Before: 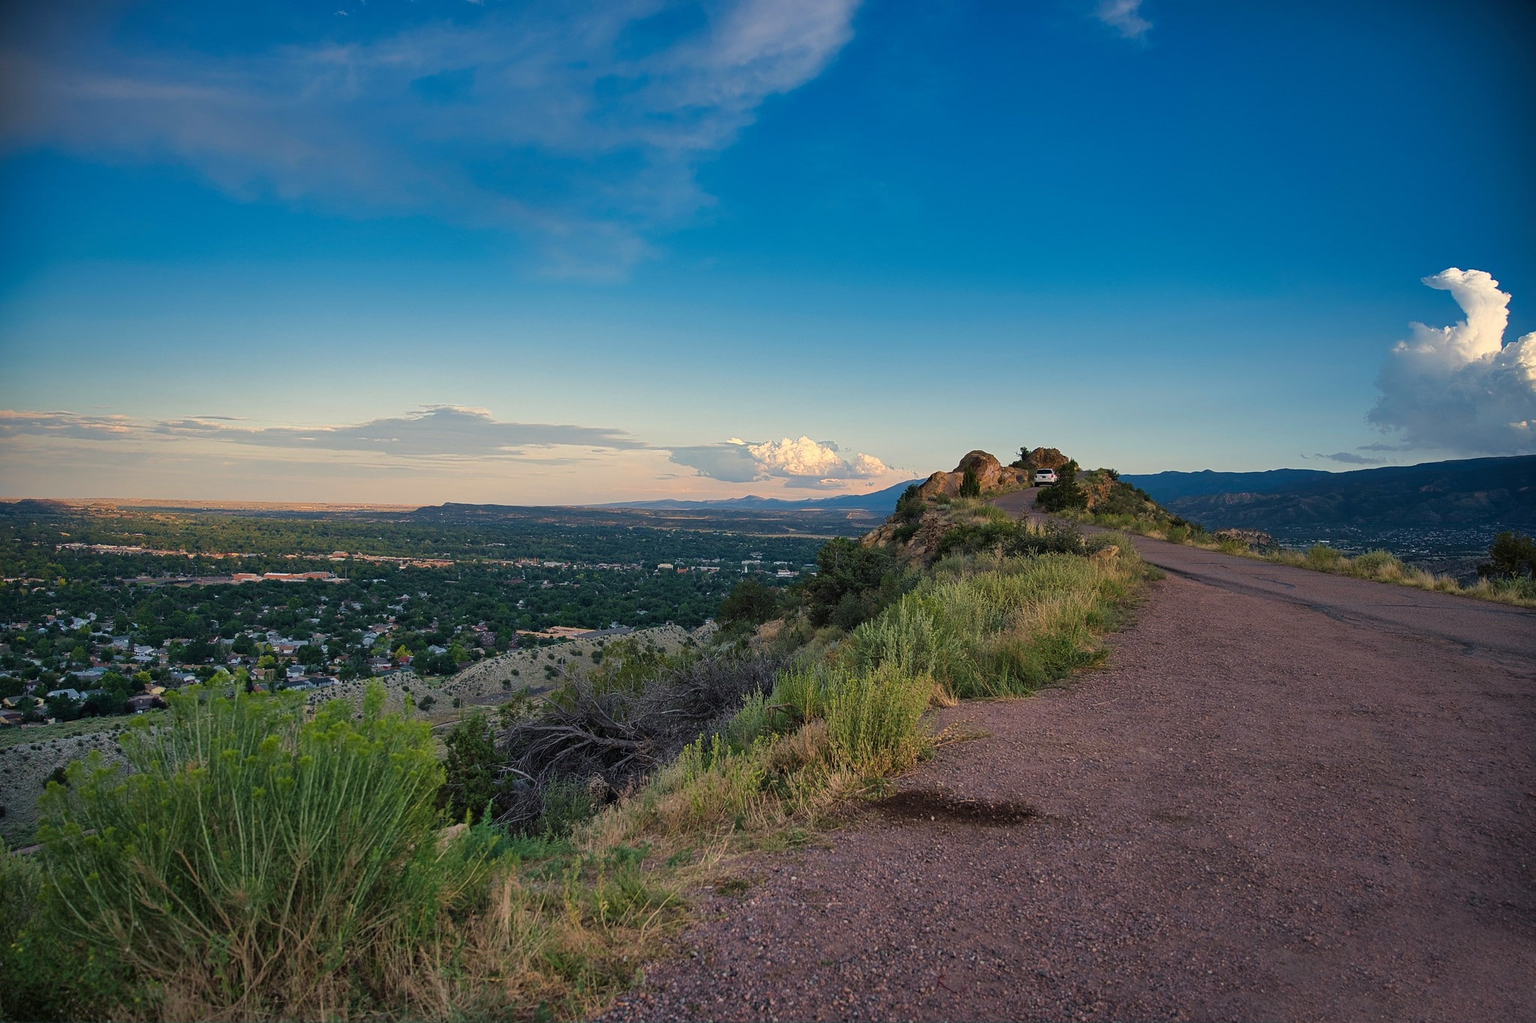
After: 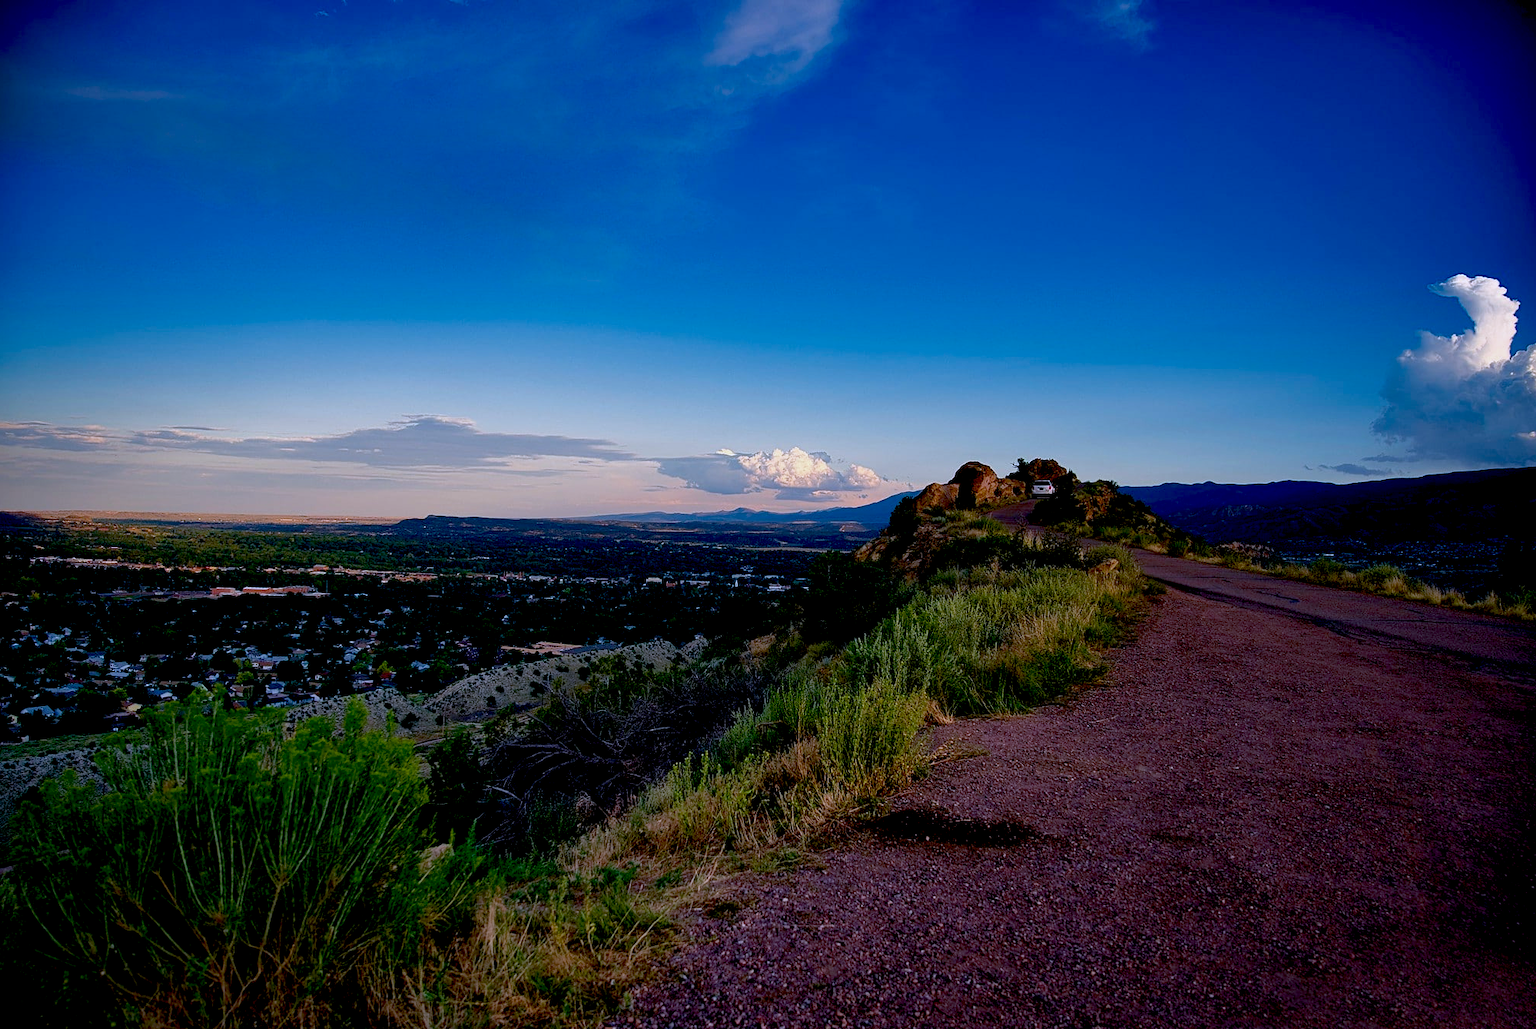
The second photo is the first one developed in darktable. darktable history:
exposure: black level correction 0.055, exposure -0.034 EV, compensate highlight preservation false
crop and rotate: left 1.776%, right 0.538%, bottom 1.723%
color calibration: illuminant as shot in camera, x 0.379, y 0.395, temperature 4143.44 K
contrast brightness saturation: brightness -0.086
